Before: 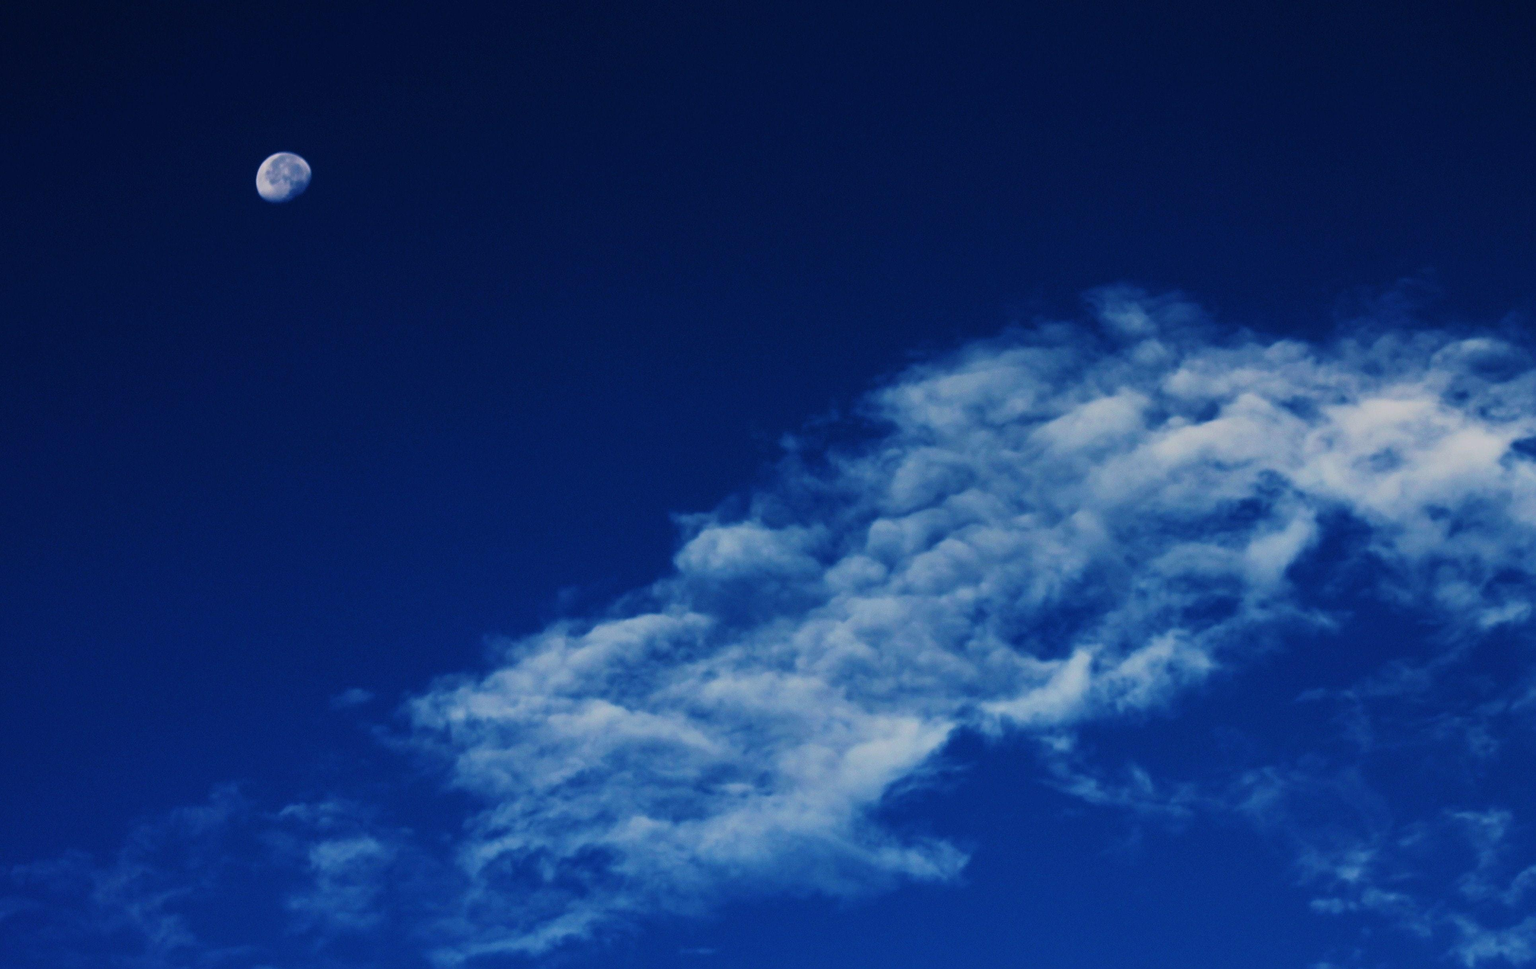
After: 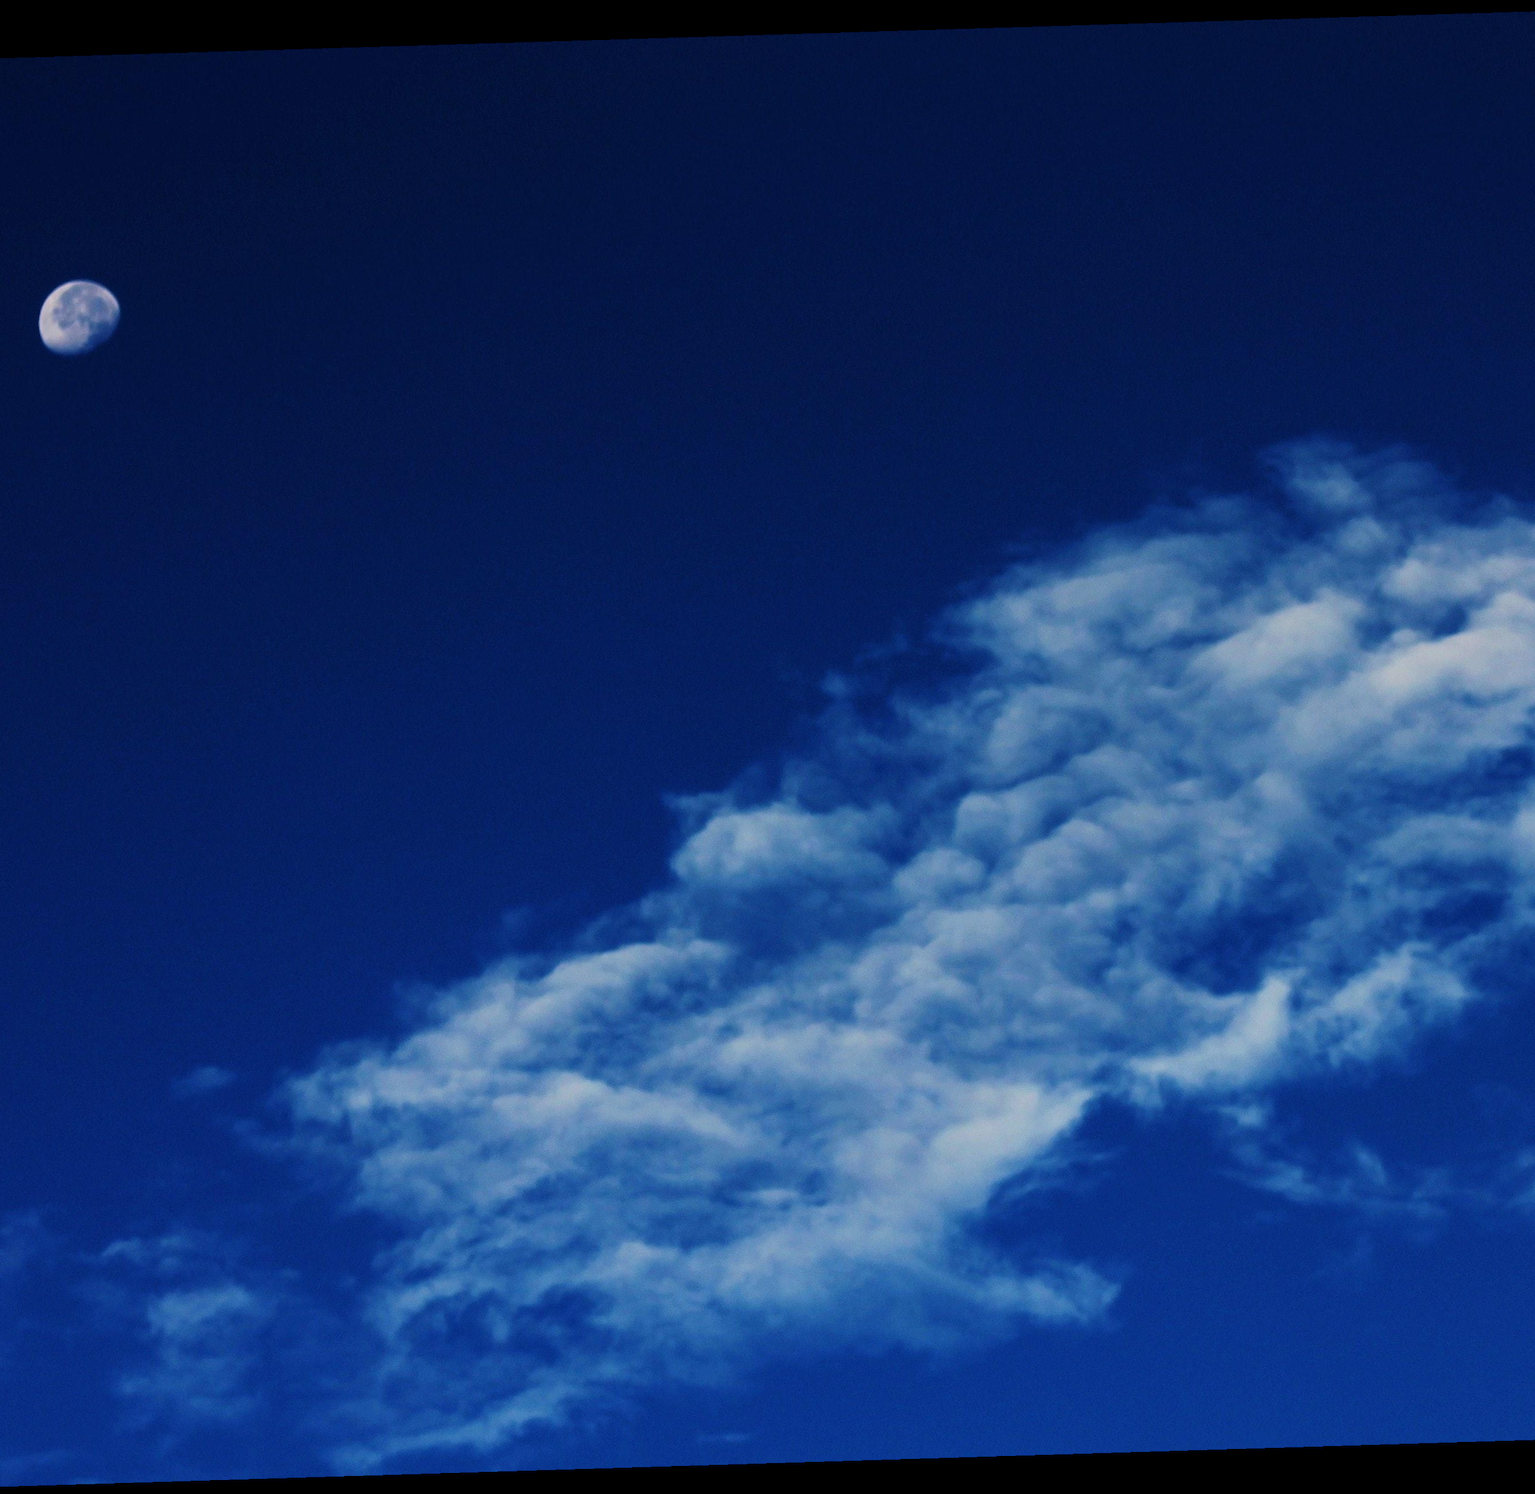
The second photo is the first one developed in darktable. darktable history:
crop and rotate: left 15.055%, right 18.278%
rotate and perspective: rotation -1.75°, automatic cropping off
